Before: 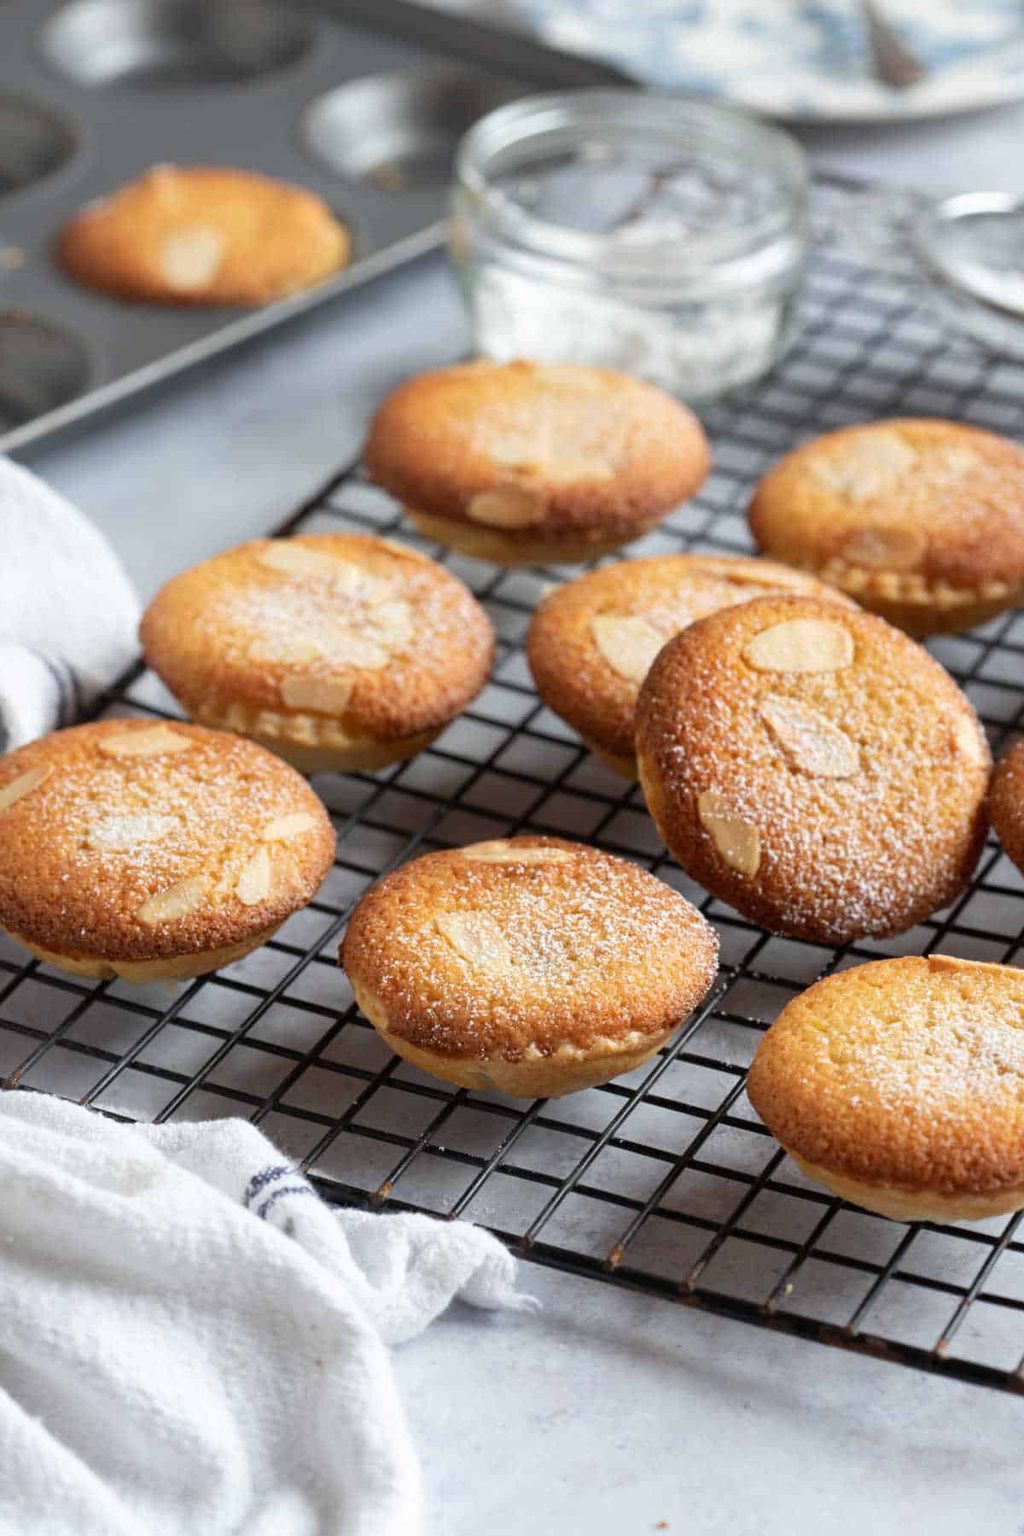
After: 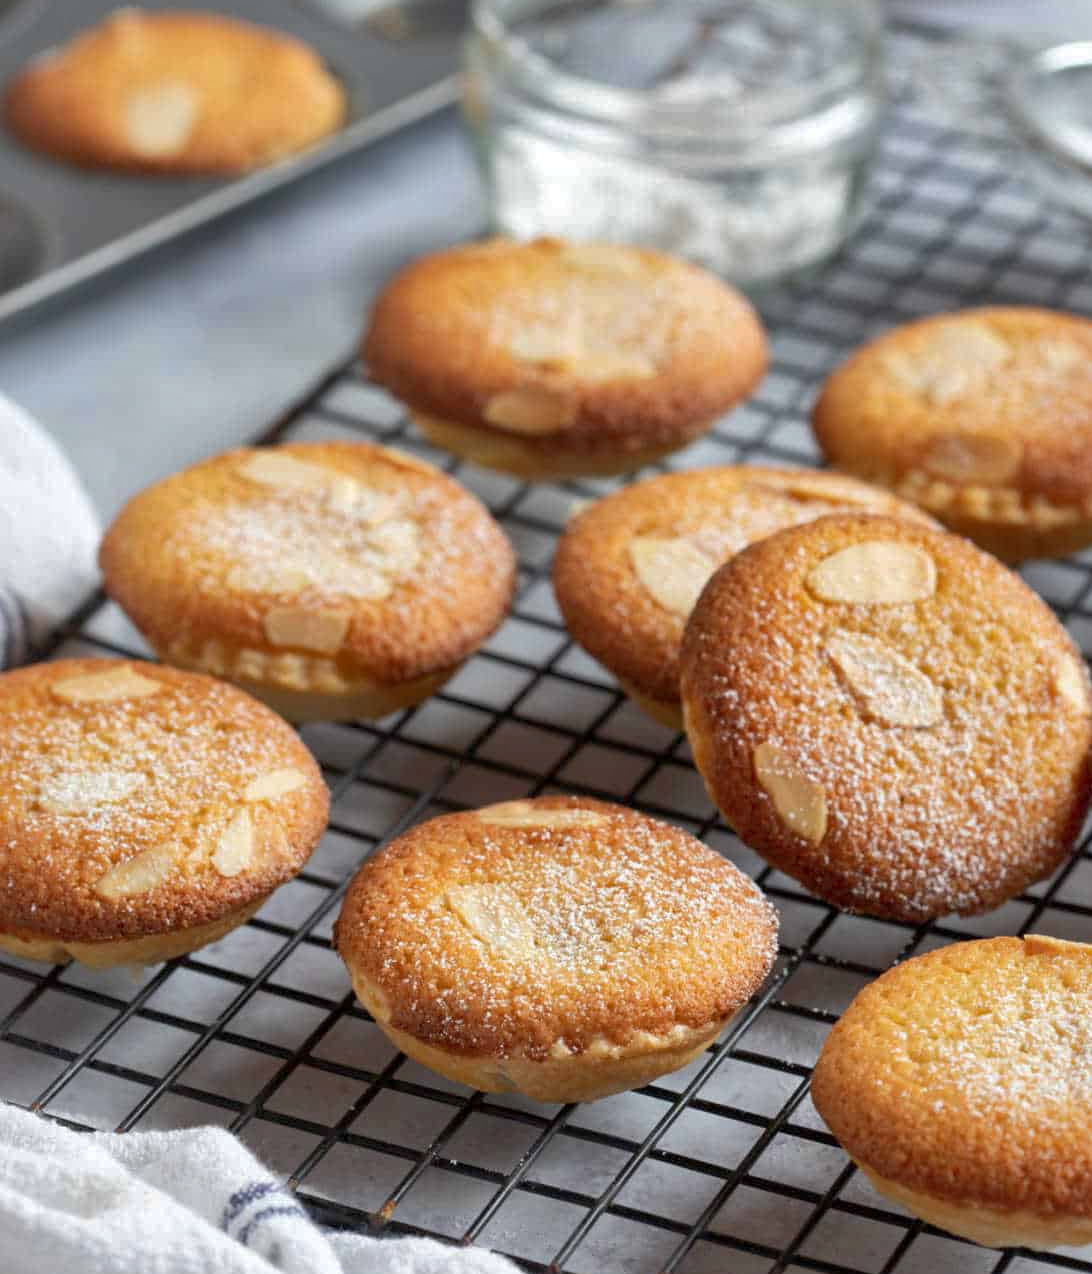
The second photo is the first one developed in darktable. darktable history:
local contrast: mode bilateral grid, contrast 19, coarseness 49, detail 120%, midtone range 0.2
shadows and highlights: on, module defaults
crop: left 5.398%, top 10.245%, right 3.567%, bottom 18.926%
